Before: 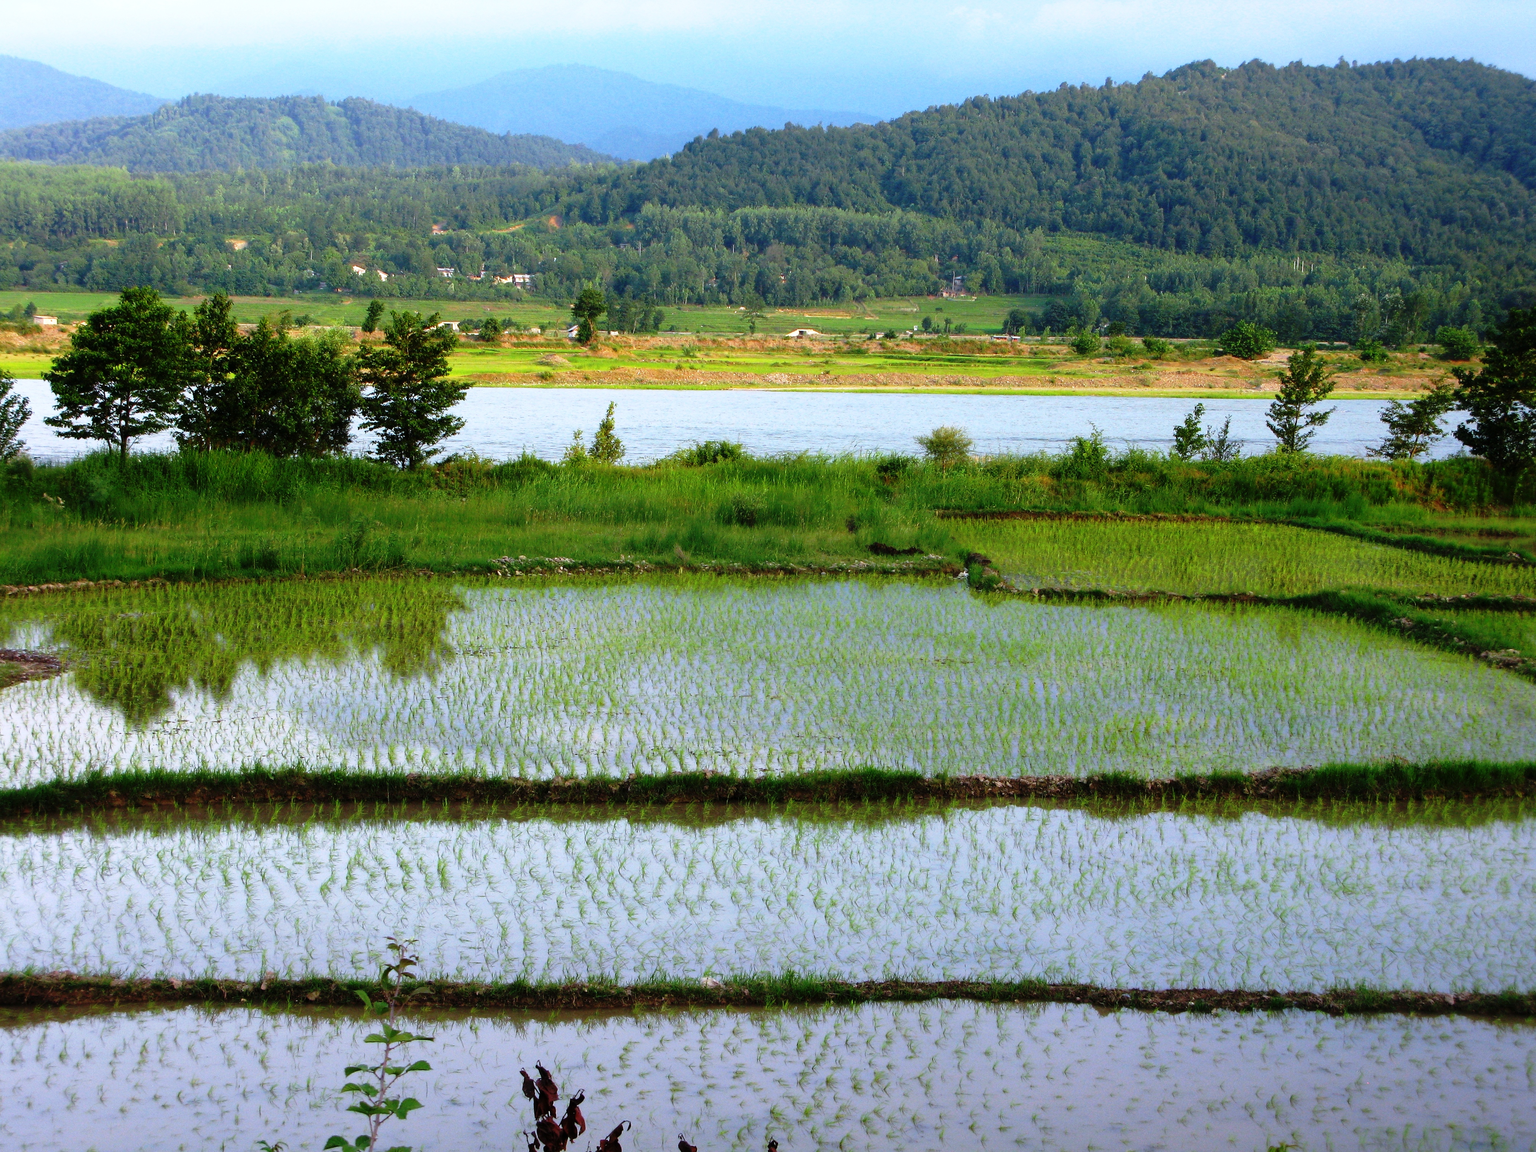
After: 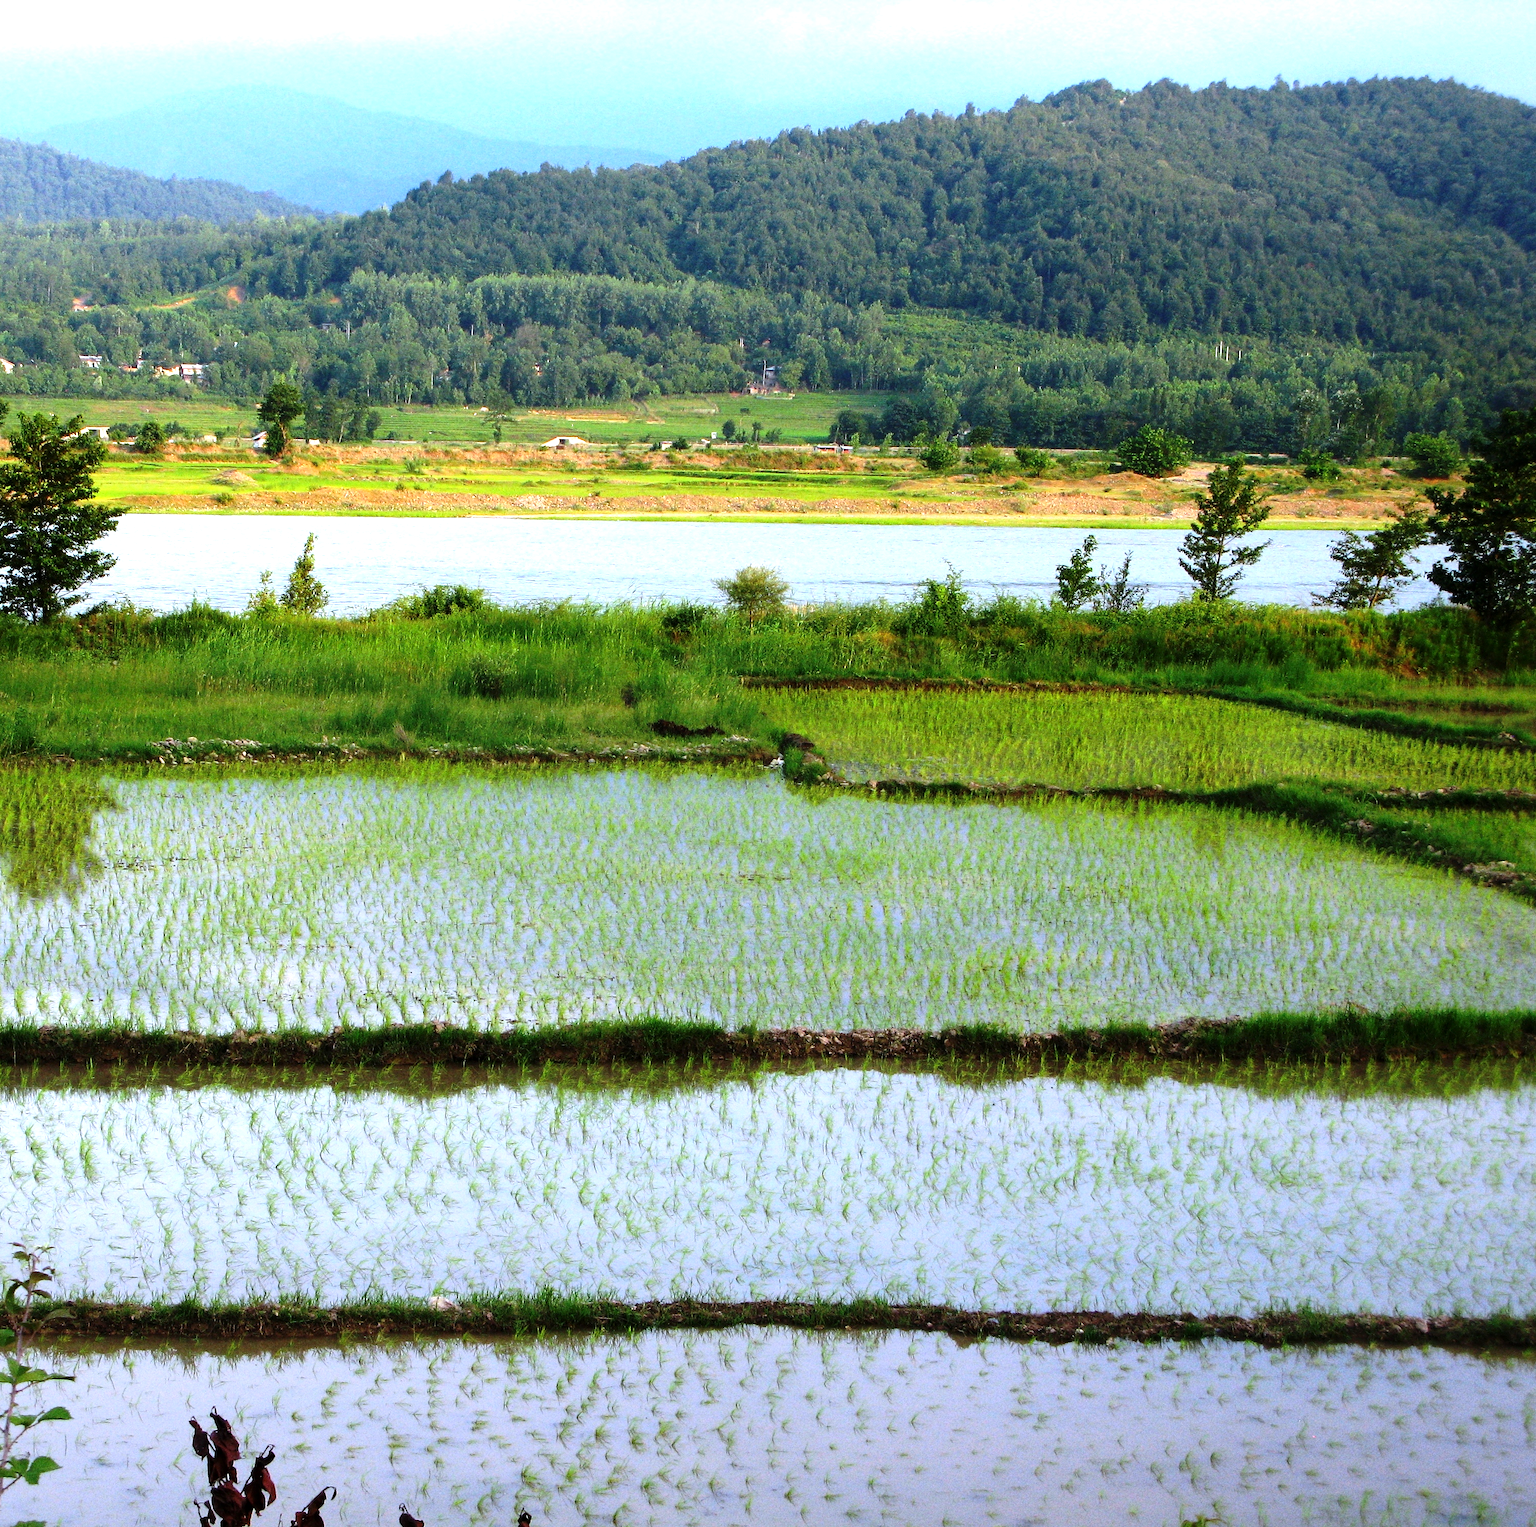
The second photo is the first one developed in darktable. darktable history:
exposure: black level correction 0.001, exposure 0.5 EV, compensate exposure bias true, compensate highlight preservation false
crop and rotate: left 24.6%
grain: coarseness 3.21 ISO
tone curve: curves: ch0 [(0, 0) (0.339, 0.306) (0.687, 0.706) (1, 1)], color space Lab, linked channels, preserve colors none
